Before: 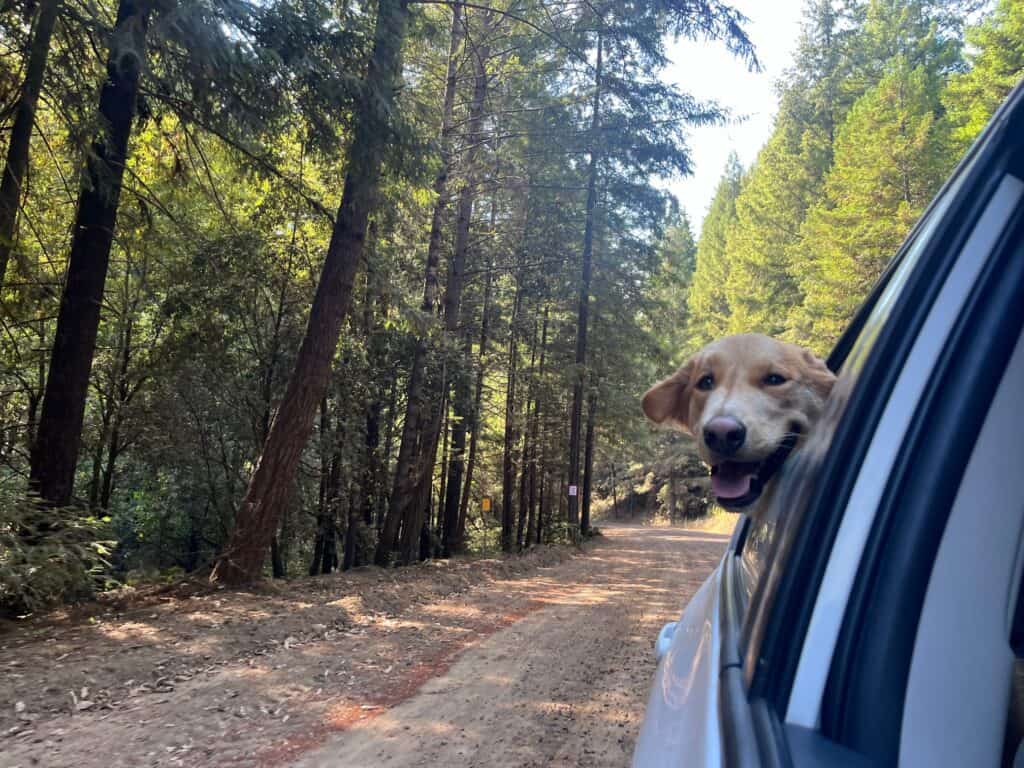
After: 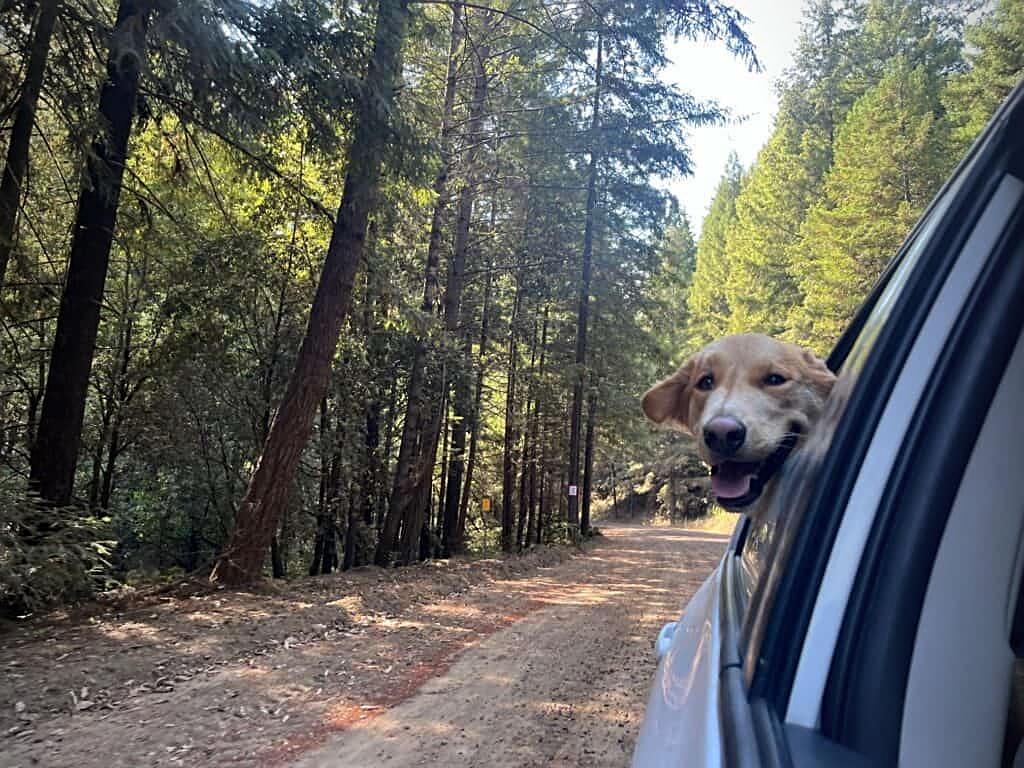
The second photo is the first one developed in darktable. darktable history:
sharpen: on, module defaults
vignetting: fall-off start 97%, fall-off radius 100%, width/height ratio 0.609, unbound false
